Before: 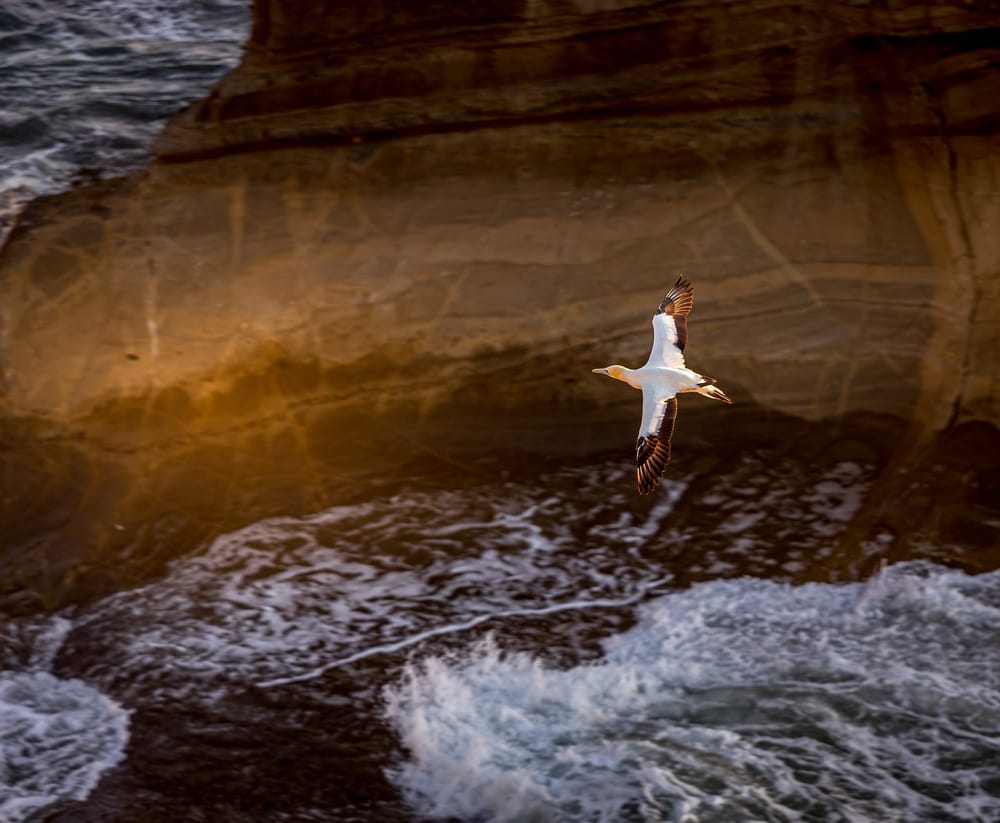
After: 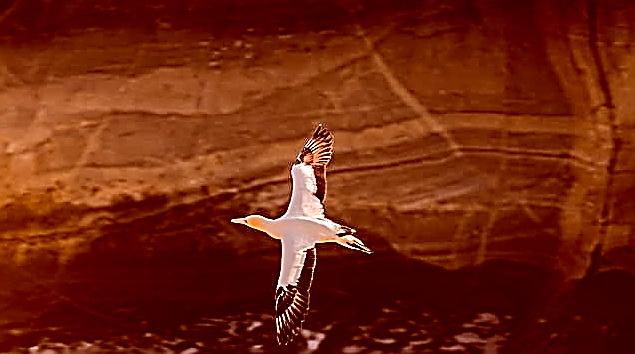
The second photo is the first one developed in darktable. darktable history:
sharpen: amount 1.991
crop: left 36.115%, top 18.341%, right 0.322%, bottom 38.624%
color correction: highlights a* 9.39, highlights b* 8.68, shadows a* 39.77, shadows b* 39.78, saturation 0.798
tone equalizer: -8 EV -0.528 EV, -7 EV -0.309 EV, -6 EV -0.118 EV, -5 EV 0.447 EV, -4 EV 0.961 EV, -3 EV 0.826 EV, -2 EV -0.011 EV, -1 EV 0.136 EV, +0 EV -0.007 EV, edges refinement/feathering 500, mask exposure compensation -1.57 EV, preserve details no
